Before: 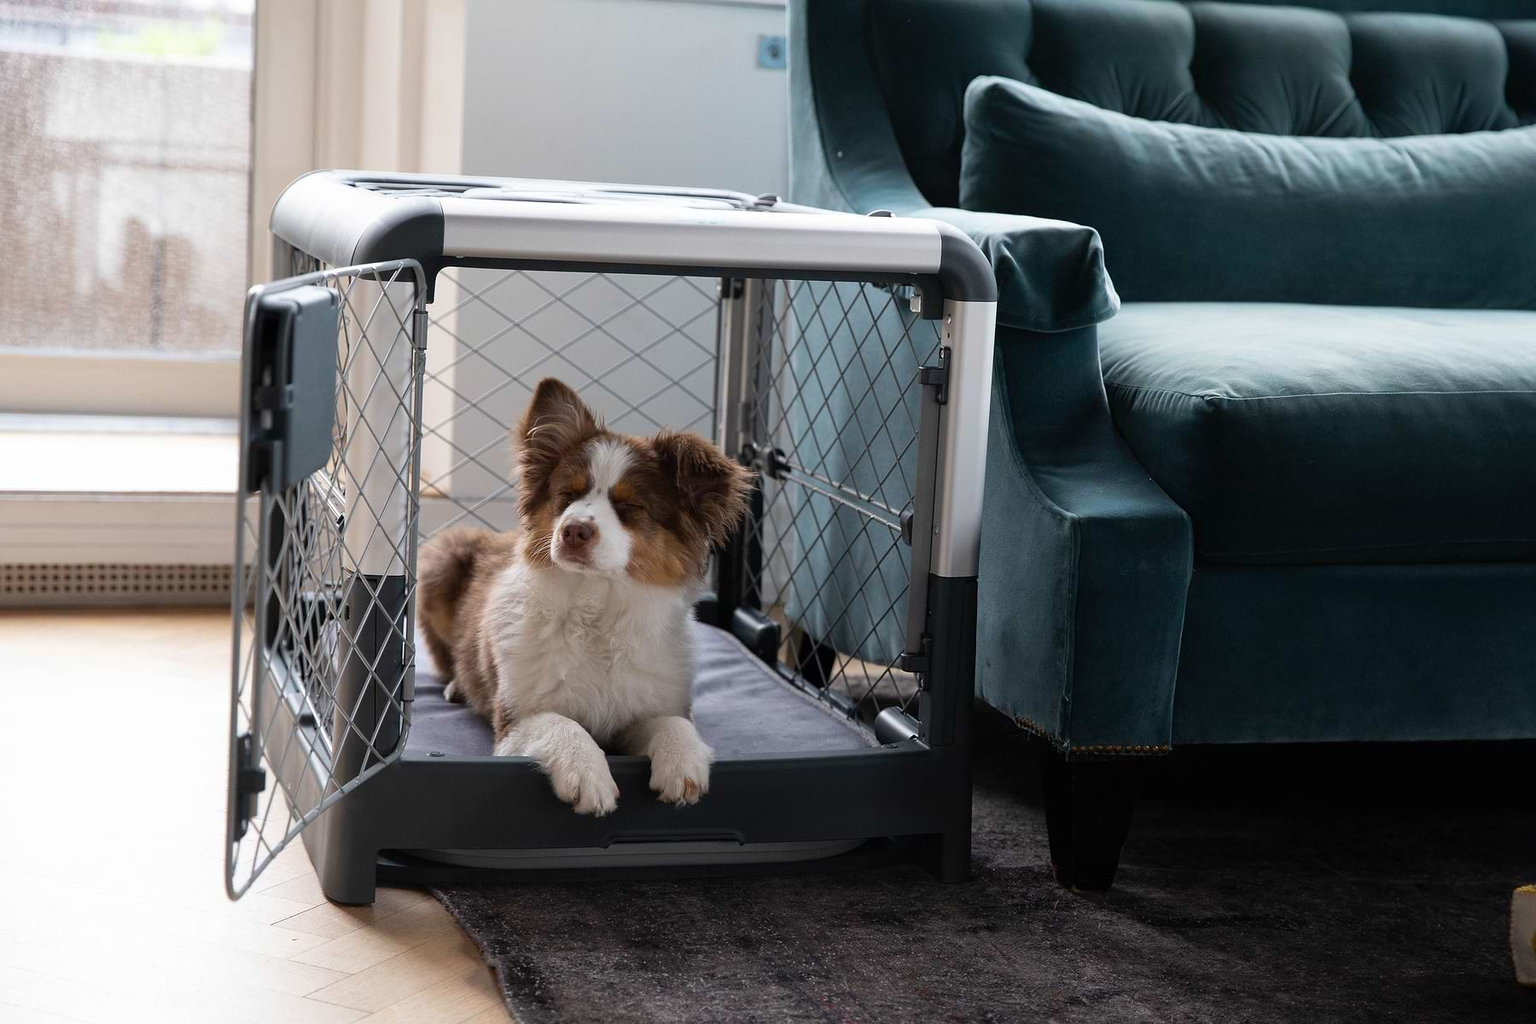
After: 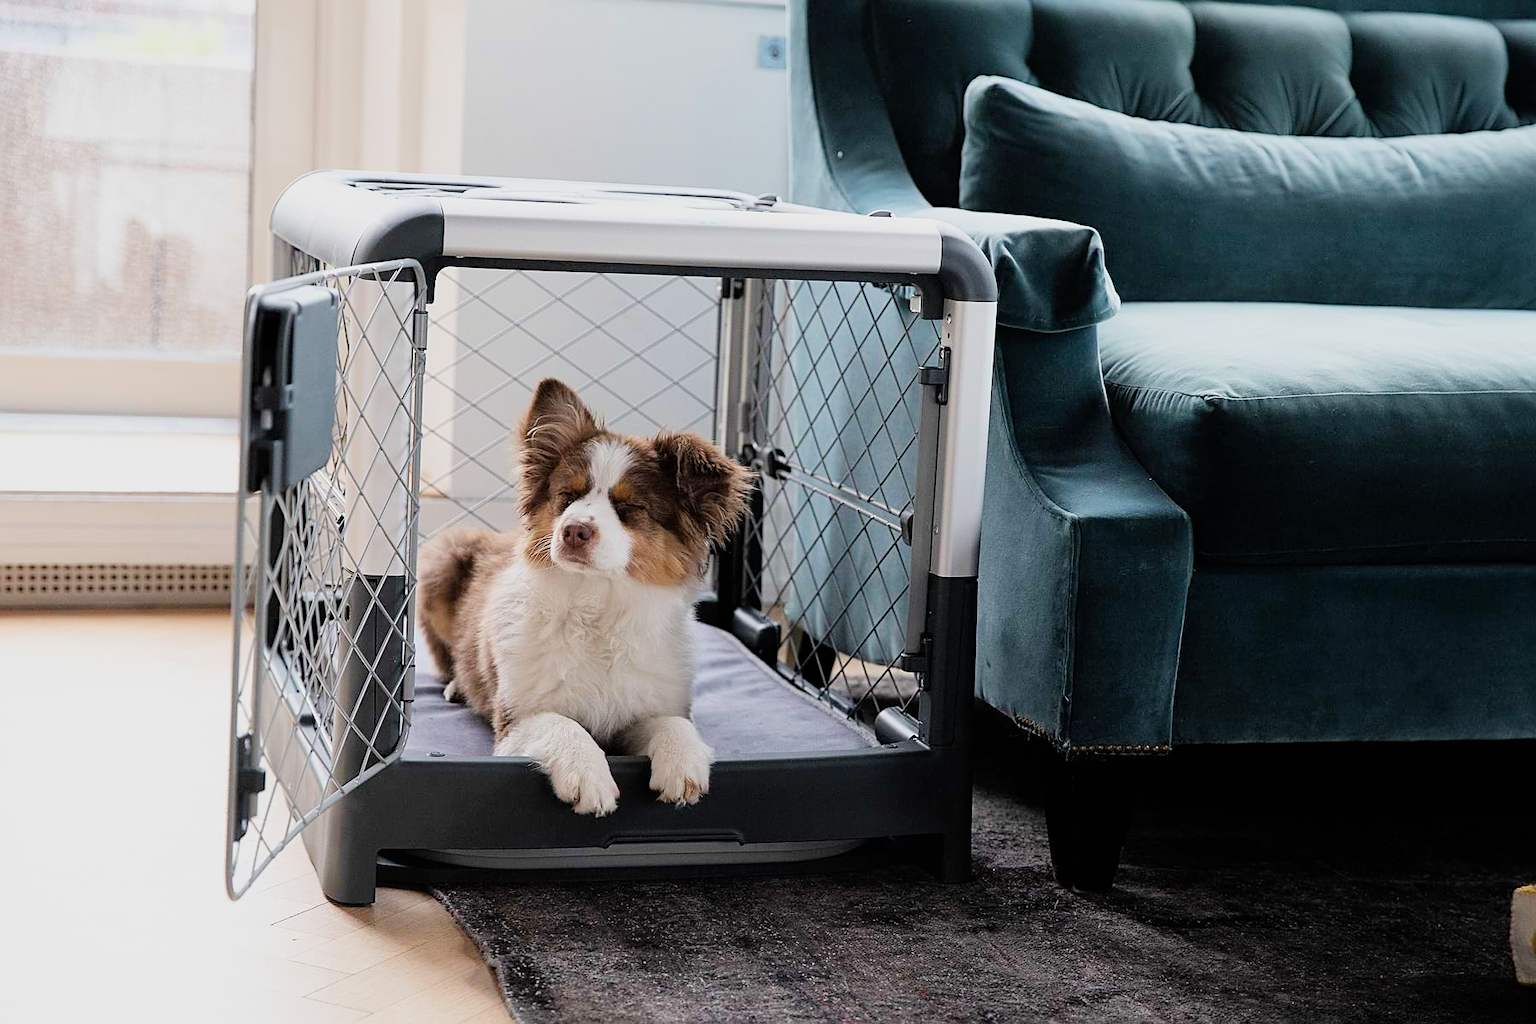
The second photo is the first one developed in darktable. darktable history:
filmic rgb: black relative exposure -7.11 EV, white relative exposure 5.39 EV, threshold 3.01 EV, hardness 3.02, enable highlight reconstruction true
sharpen: amount 0.49
exposure: black level correction 0, exposure 1.001 EV, compensate exposure bias true, compensate highlight preservation false
